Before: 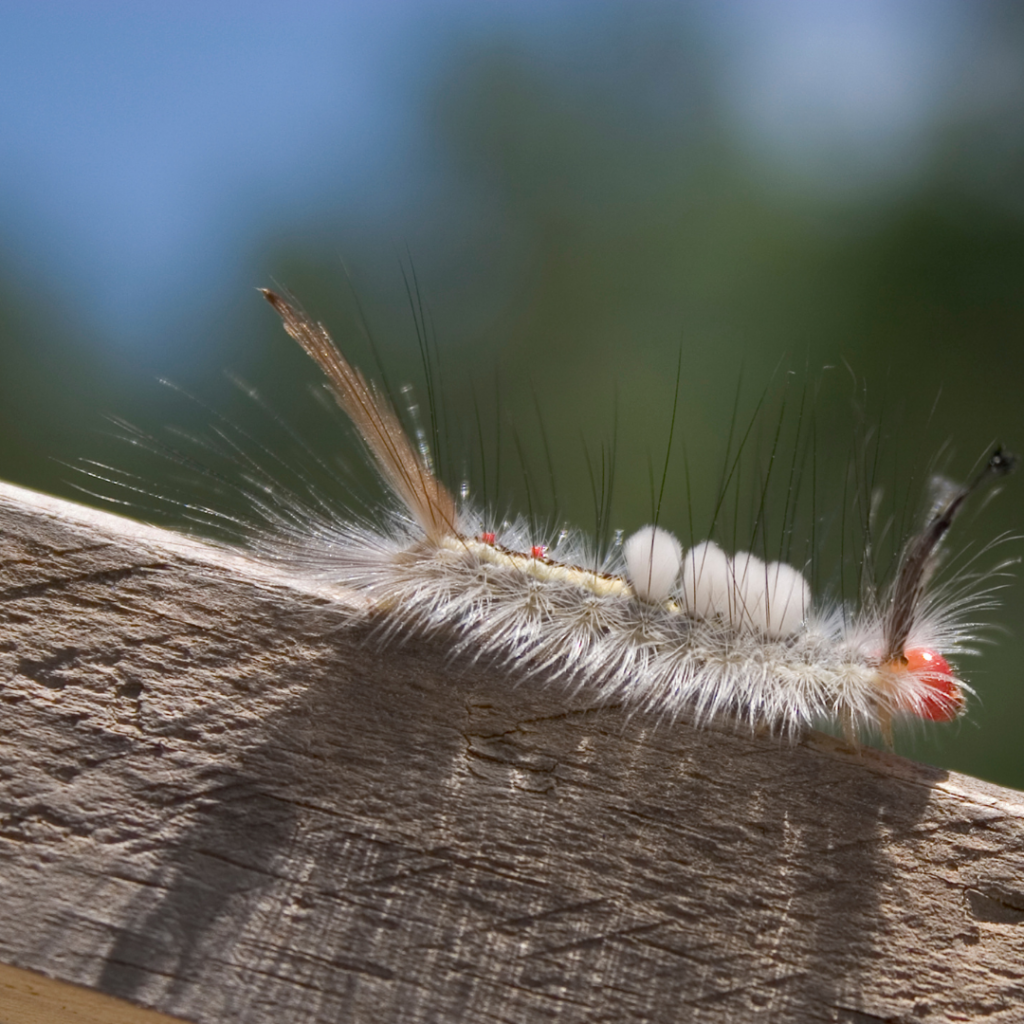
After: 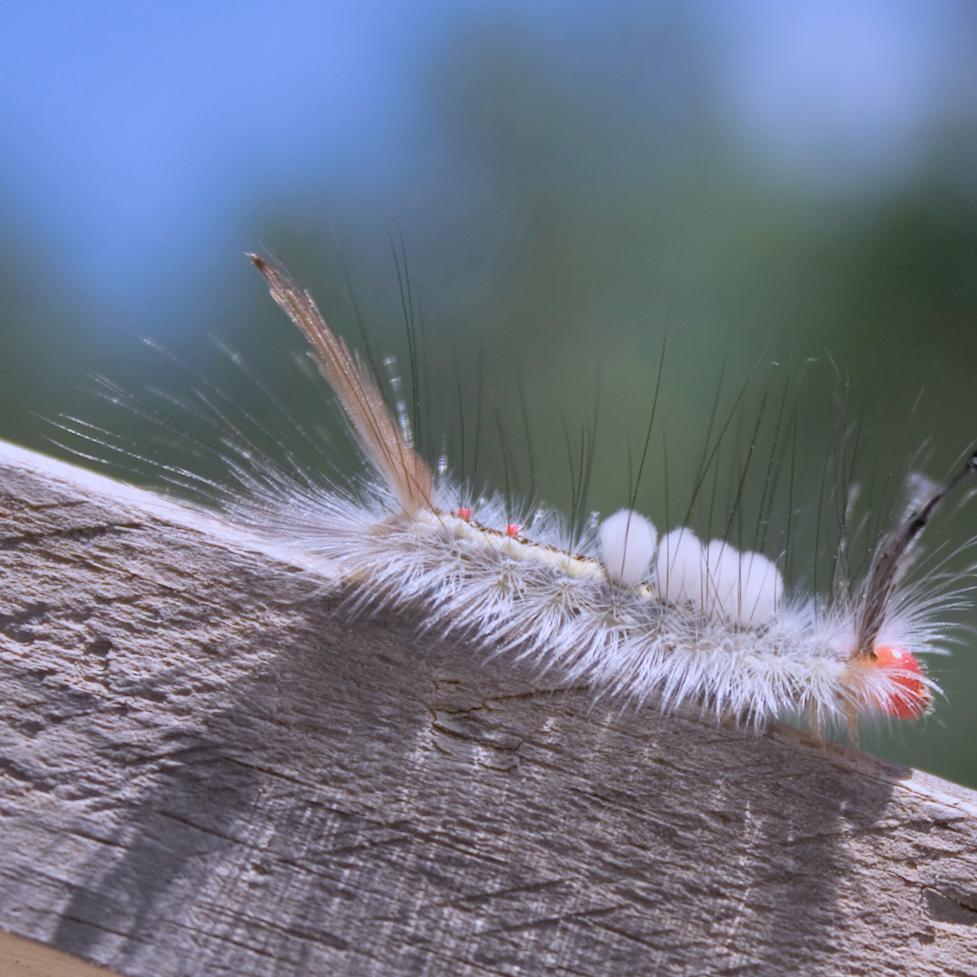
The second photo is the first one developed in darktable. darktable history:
filmic rgb: black relative exposure -11.34 EV, white relative exposure 3.24 EV, threshold 5.94 EV, hardness 6.69, enable highlight reconstruction true
crop and rotate: angle -2.82°
color calibration: illuminant as shot in camera, x 0.379, y 0.397, temperature 4136.84 K
tone equalizer: -7 EV 0.177 EV, -6 EV 0.16 EV, -5 EV 0.094 EV, -4 EV 0.07 EV, -2 EV -0.023 EV, -1 EV -0.057 EV, +0 EV -0.064 EV, smoothing diameter 2.21%, edges refinement/feathering 16.09, mask exposure compensation -1.57 EV, filter diffusion 5
contrast brightness saturation: brightness 0.142
